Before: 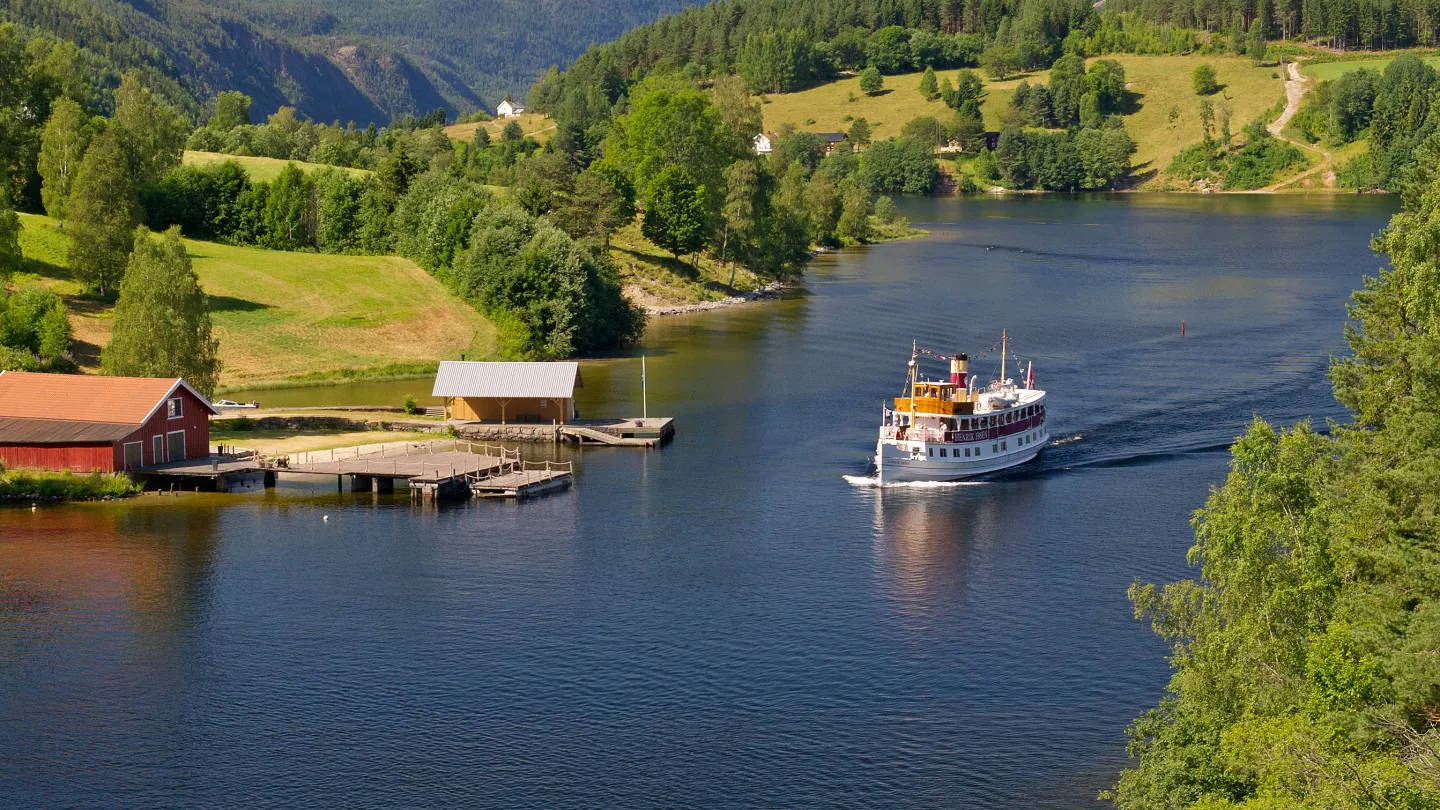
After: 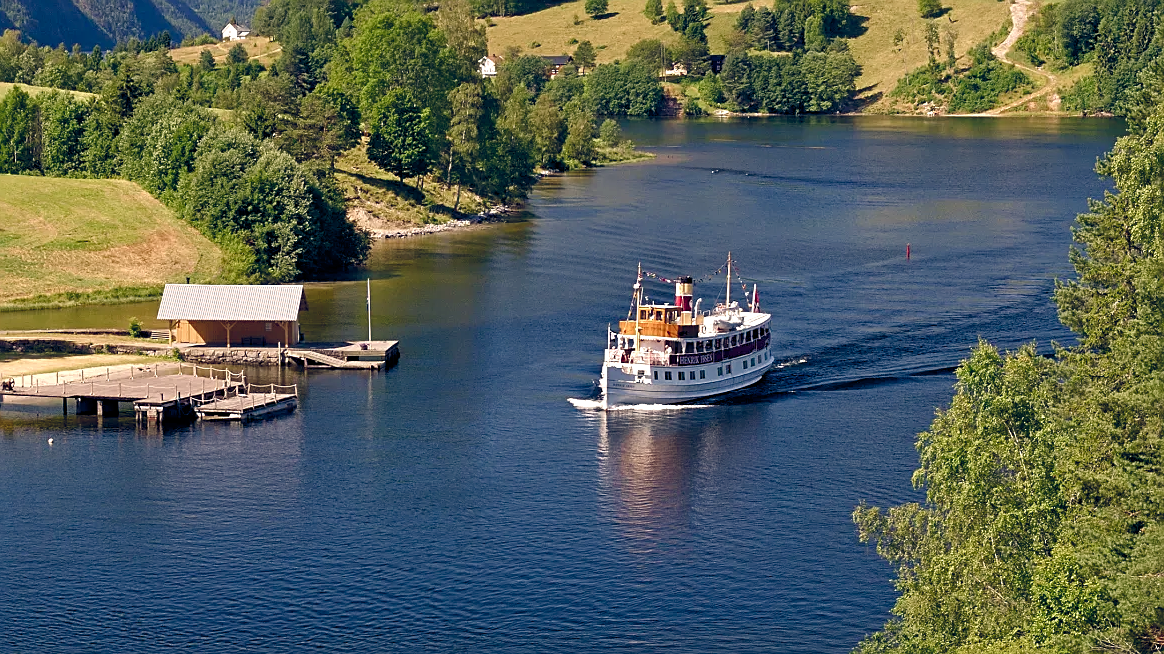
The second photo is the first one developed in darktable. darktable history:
sharpen: on, module defaults
crop: left 19.159%, top 9.58%, bottom 9.58%
color balance rgb: highlights gain › chroma 2.94%, highlights gain › hue 60.57°, global offset › chroma 0.25%, global offset › hue 256.52°, perceptual saturation grading › global saturation 20%, perceptual saturation grading › highlights -50%, perceptual saturation grading › shadows 30%, contrast 15%
